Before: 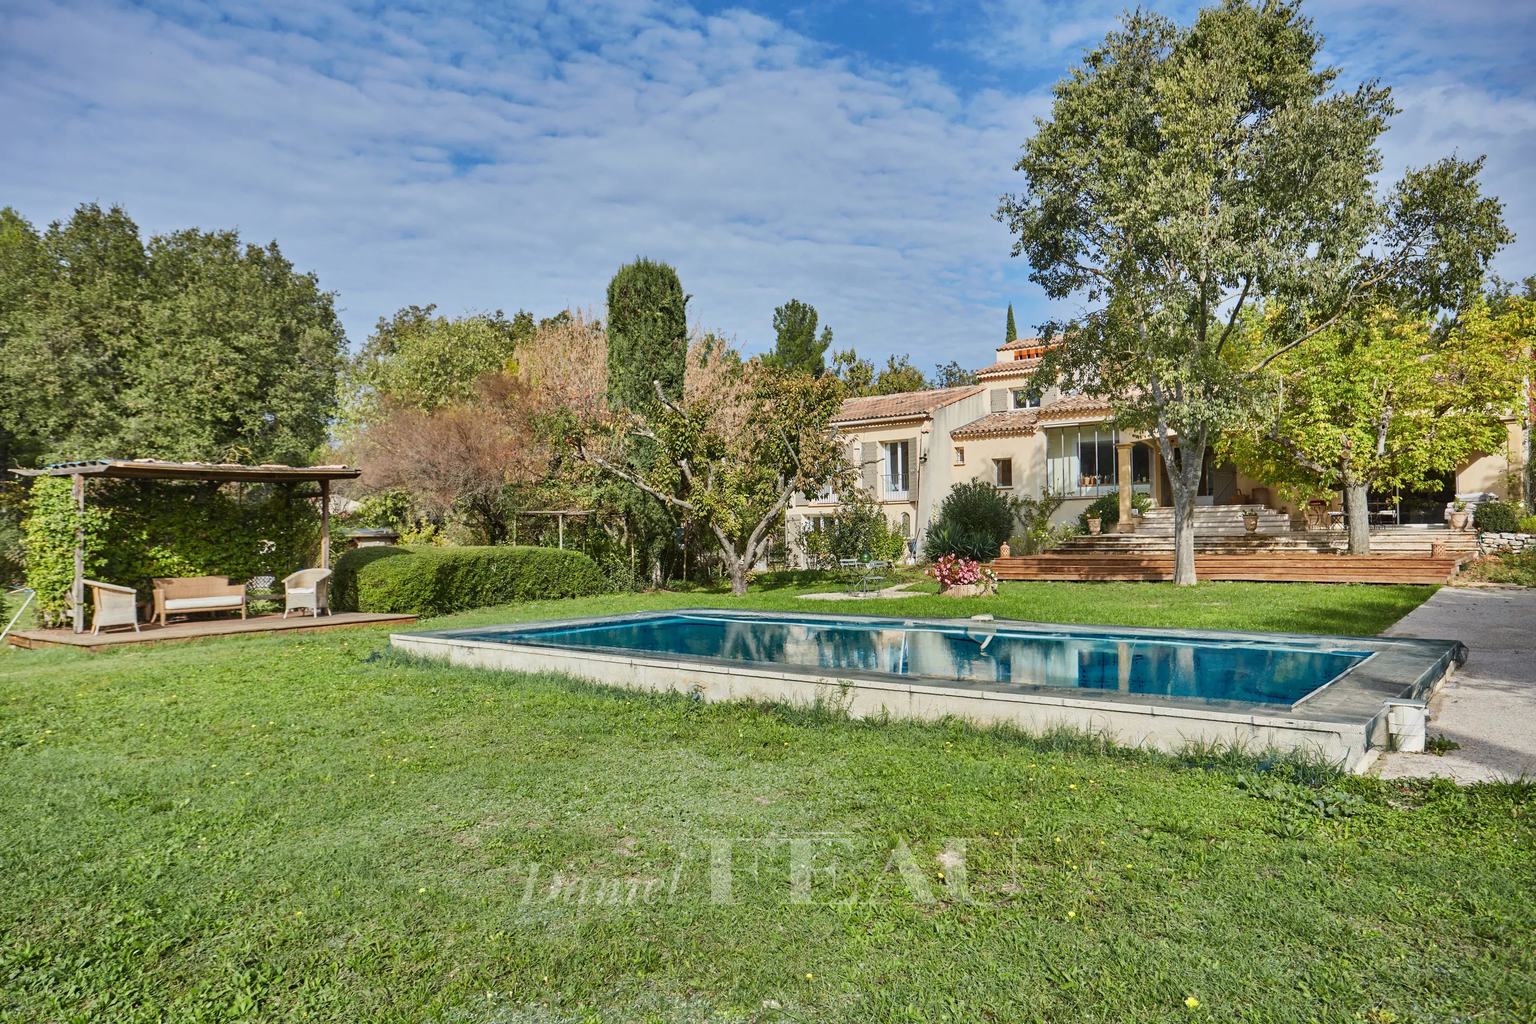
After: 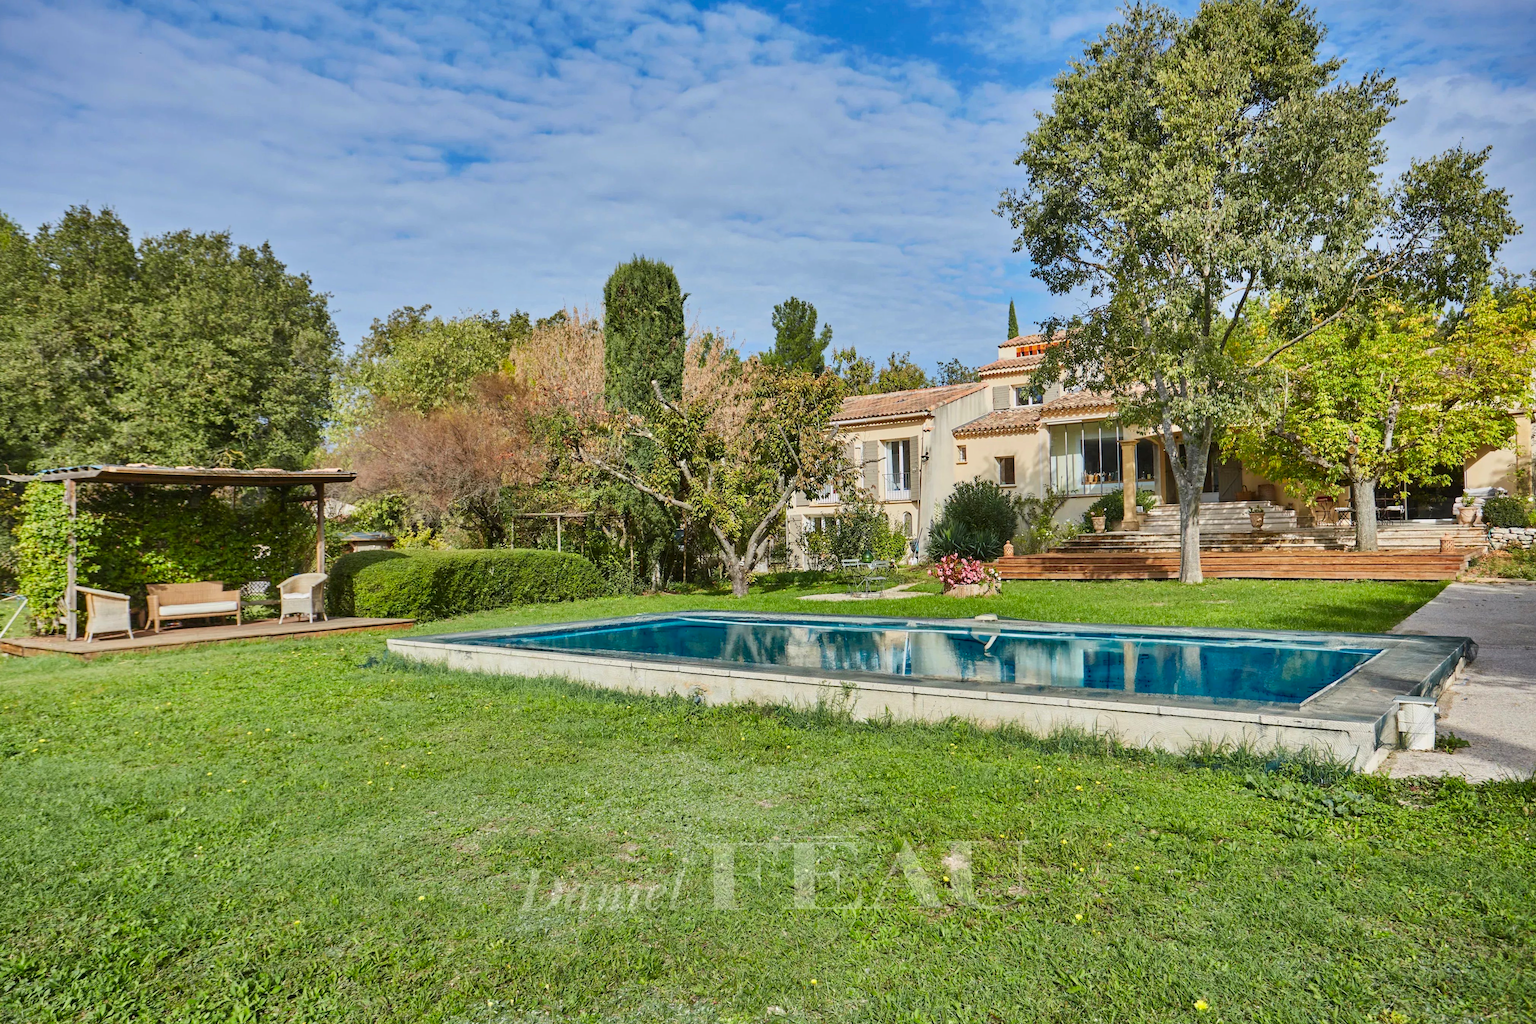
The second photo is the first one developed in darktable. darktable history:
rotate and perspective: rotation -0.45°, automatic cropping original format, crop left 0.008, crop right 0.992, crop top 0.012, crop bottom 0.988
contrast brightness saturation: contrast 0.04, saturation 0.16
